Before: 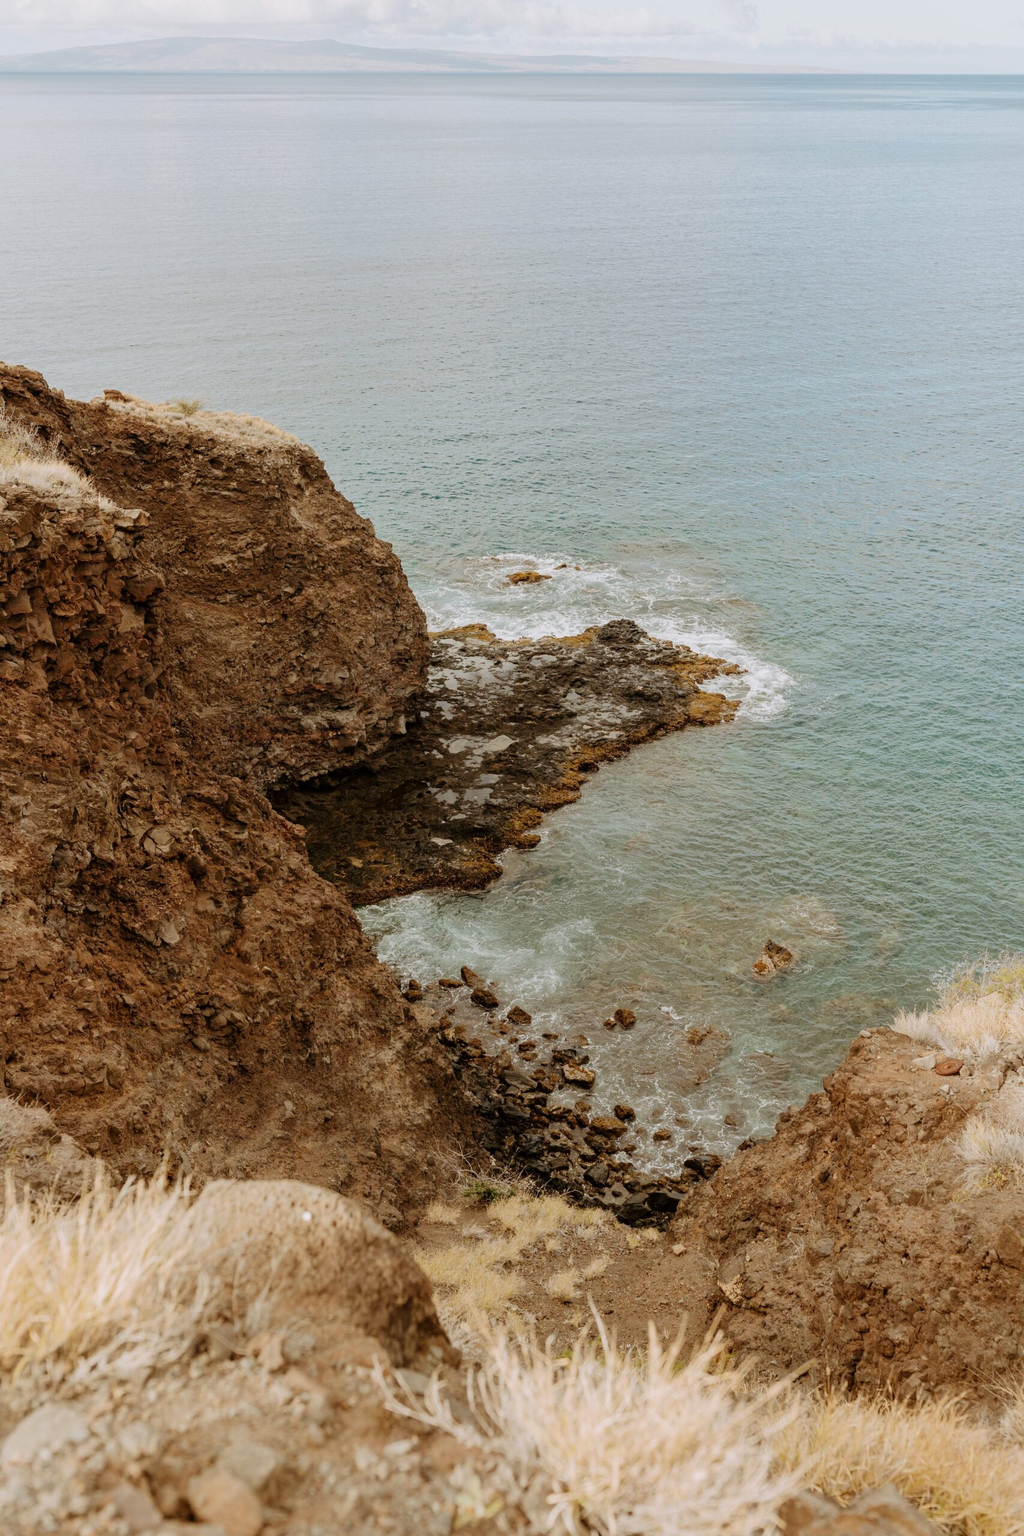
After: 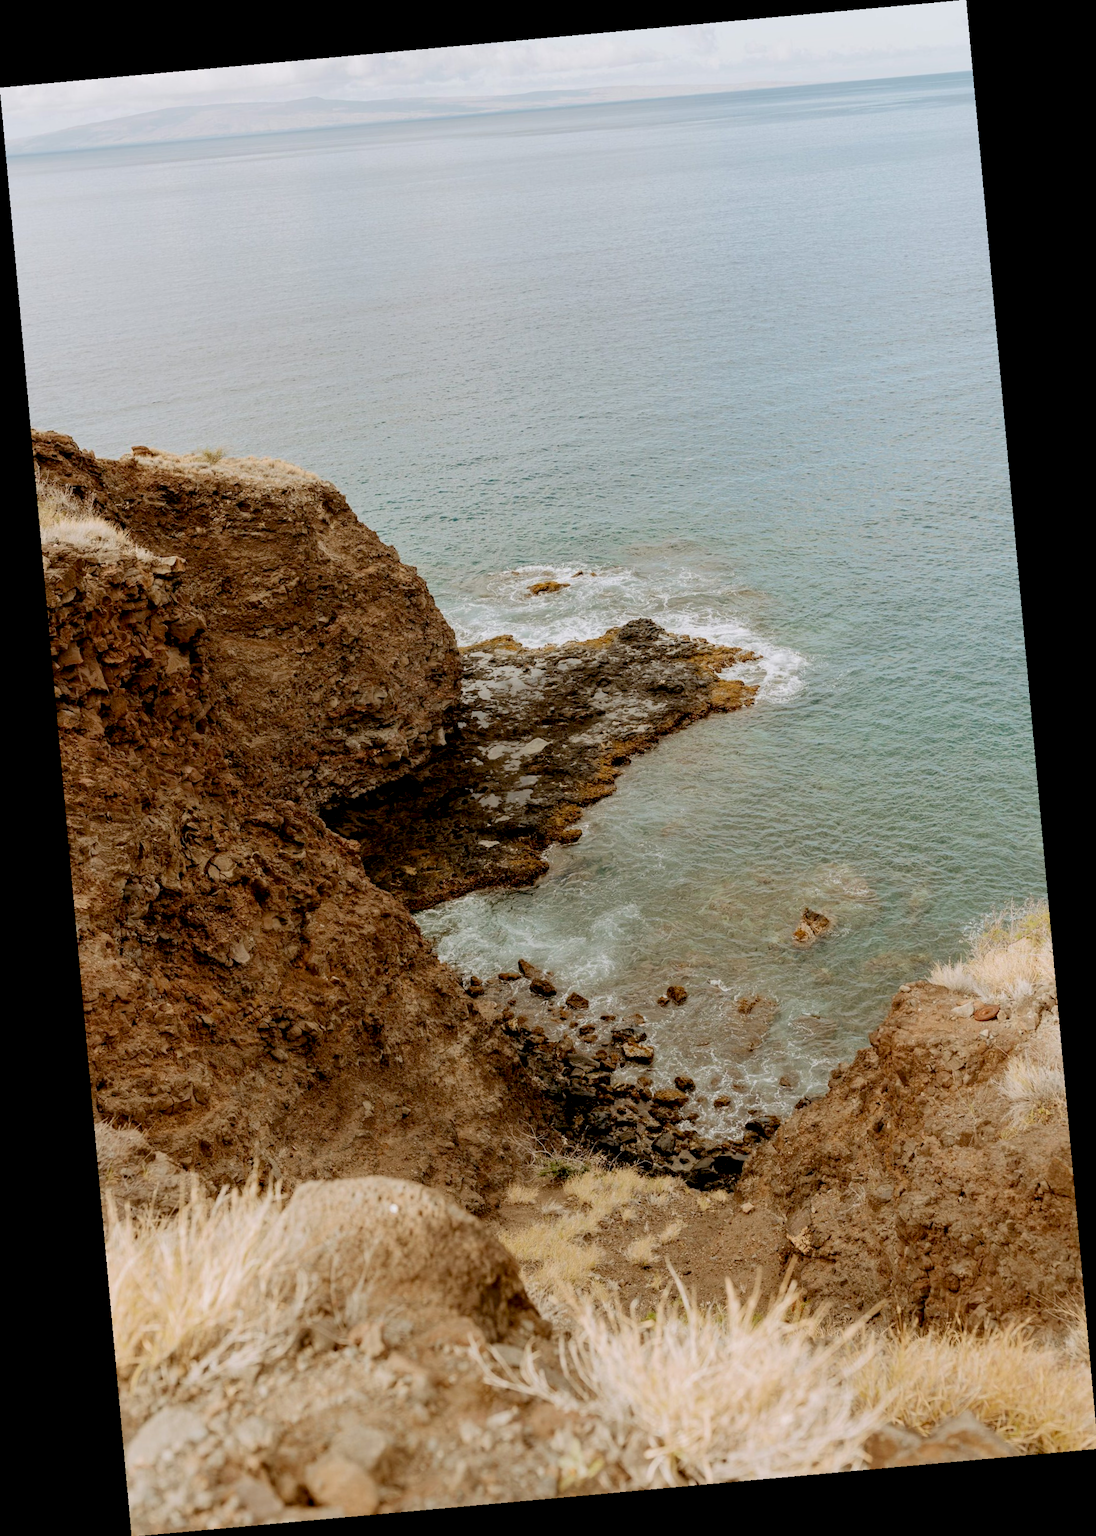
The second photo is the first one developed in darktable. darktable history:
exposure: black level correction 0.009, exposure 0.014 EV, compensate highlight preservation false
rotate and perspective: rotation -5.2°, automatic cropping off
